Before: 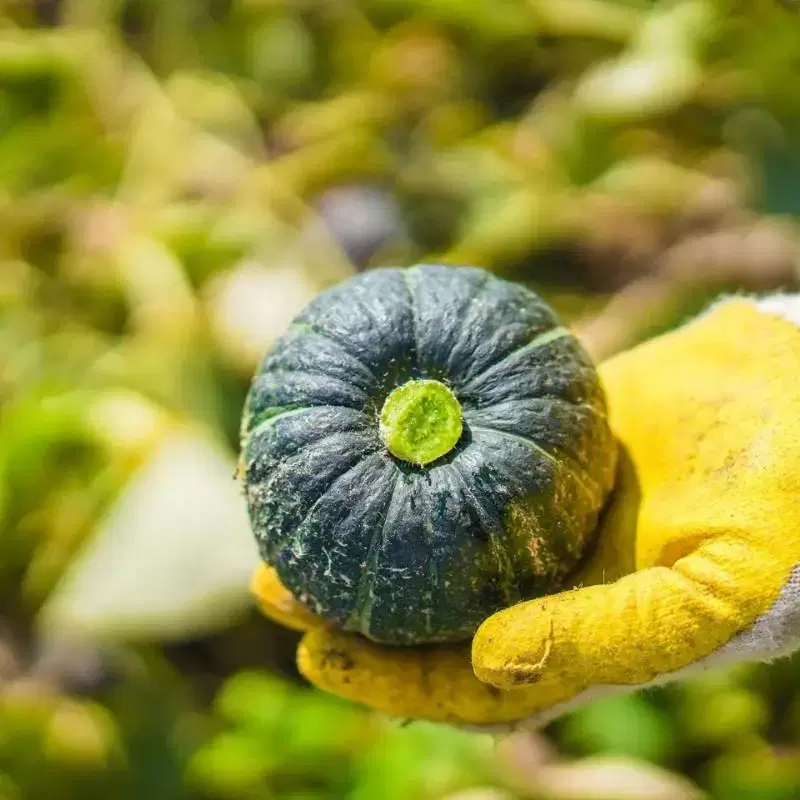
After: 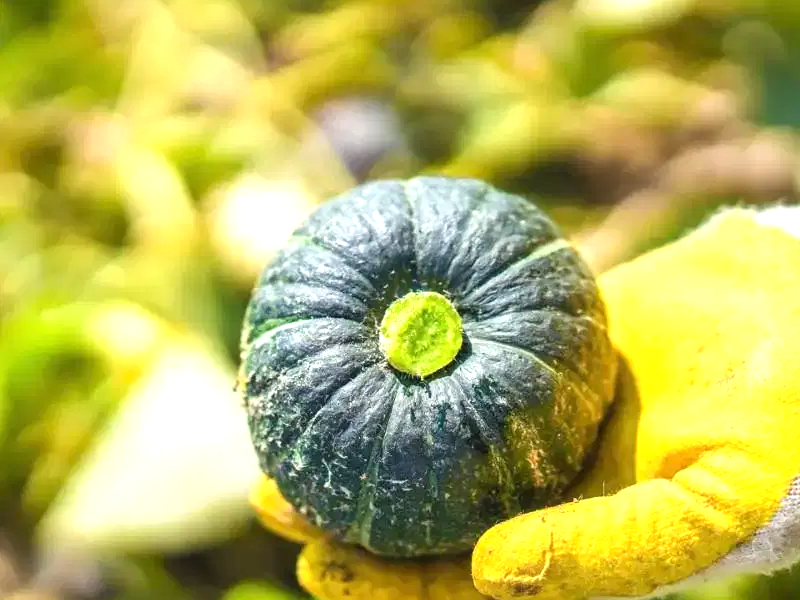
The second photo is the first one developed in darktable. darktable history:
exposure: black level correction 0, exposure 0.7 EV, compensate highlight preservation false
crop: top 11.038%, bottom 13.962%
